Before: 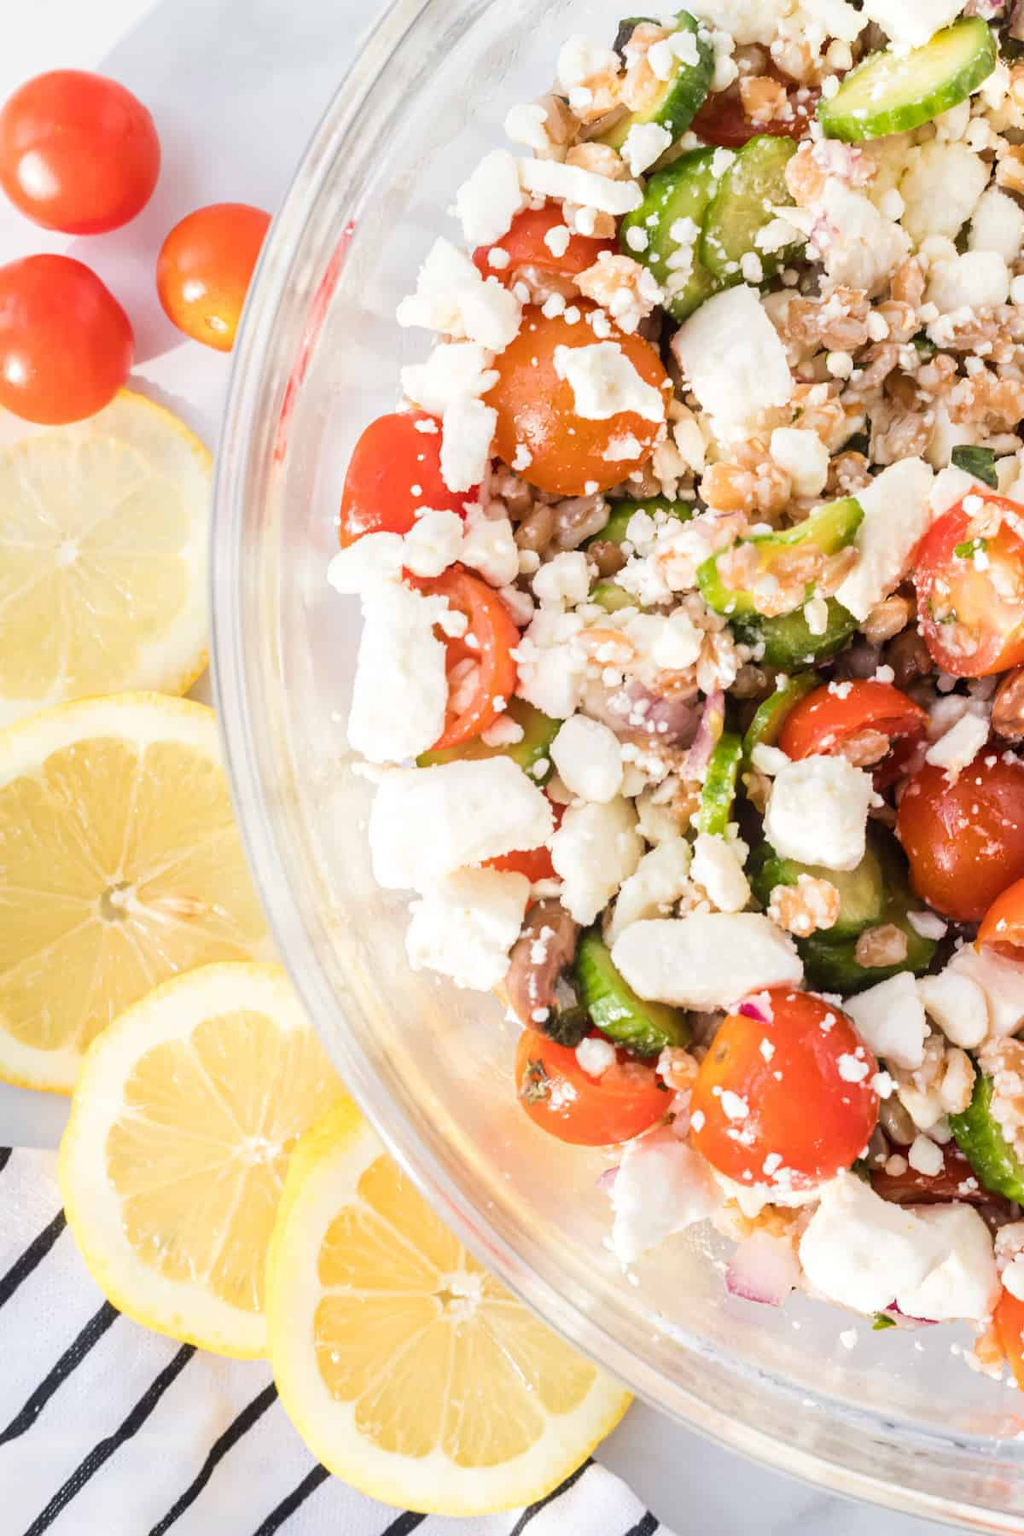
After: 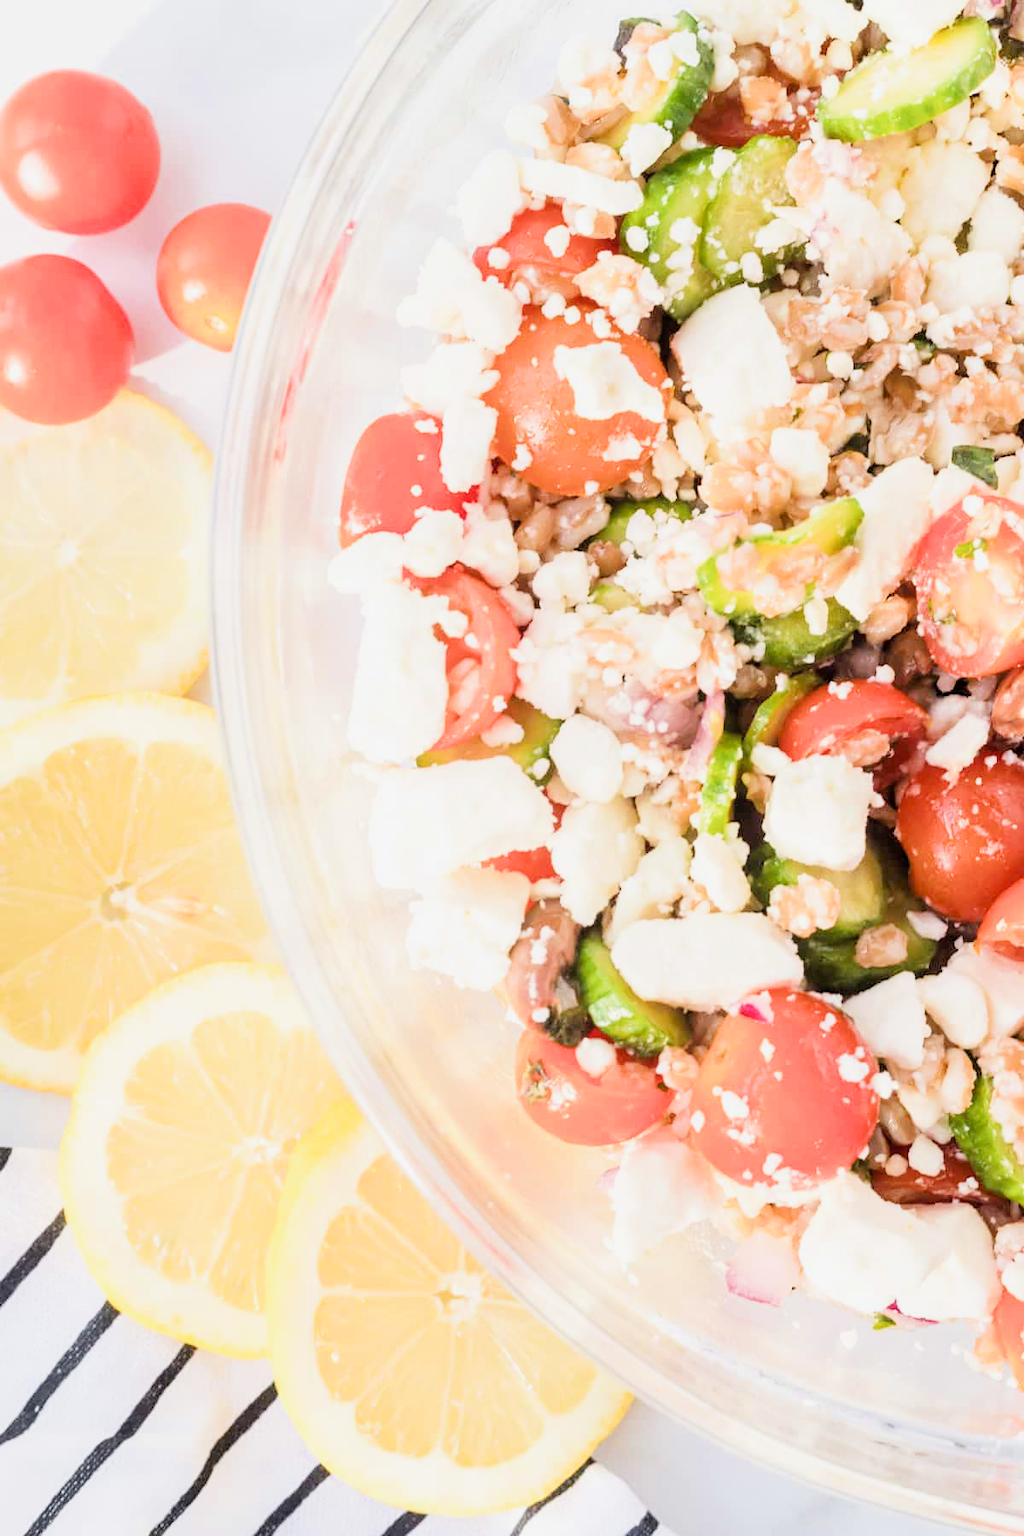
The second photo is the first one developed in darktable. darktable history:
exposure: exposure 1.207 EV, compensate highlight preservation false
filmic rgb: black relative exposure -7.65 EV, white relative exposure 4.56 EV, hardness 3.61
